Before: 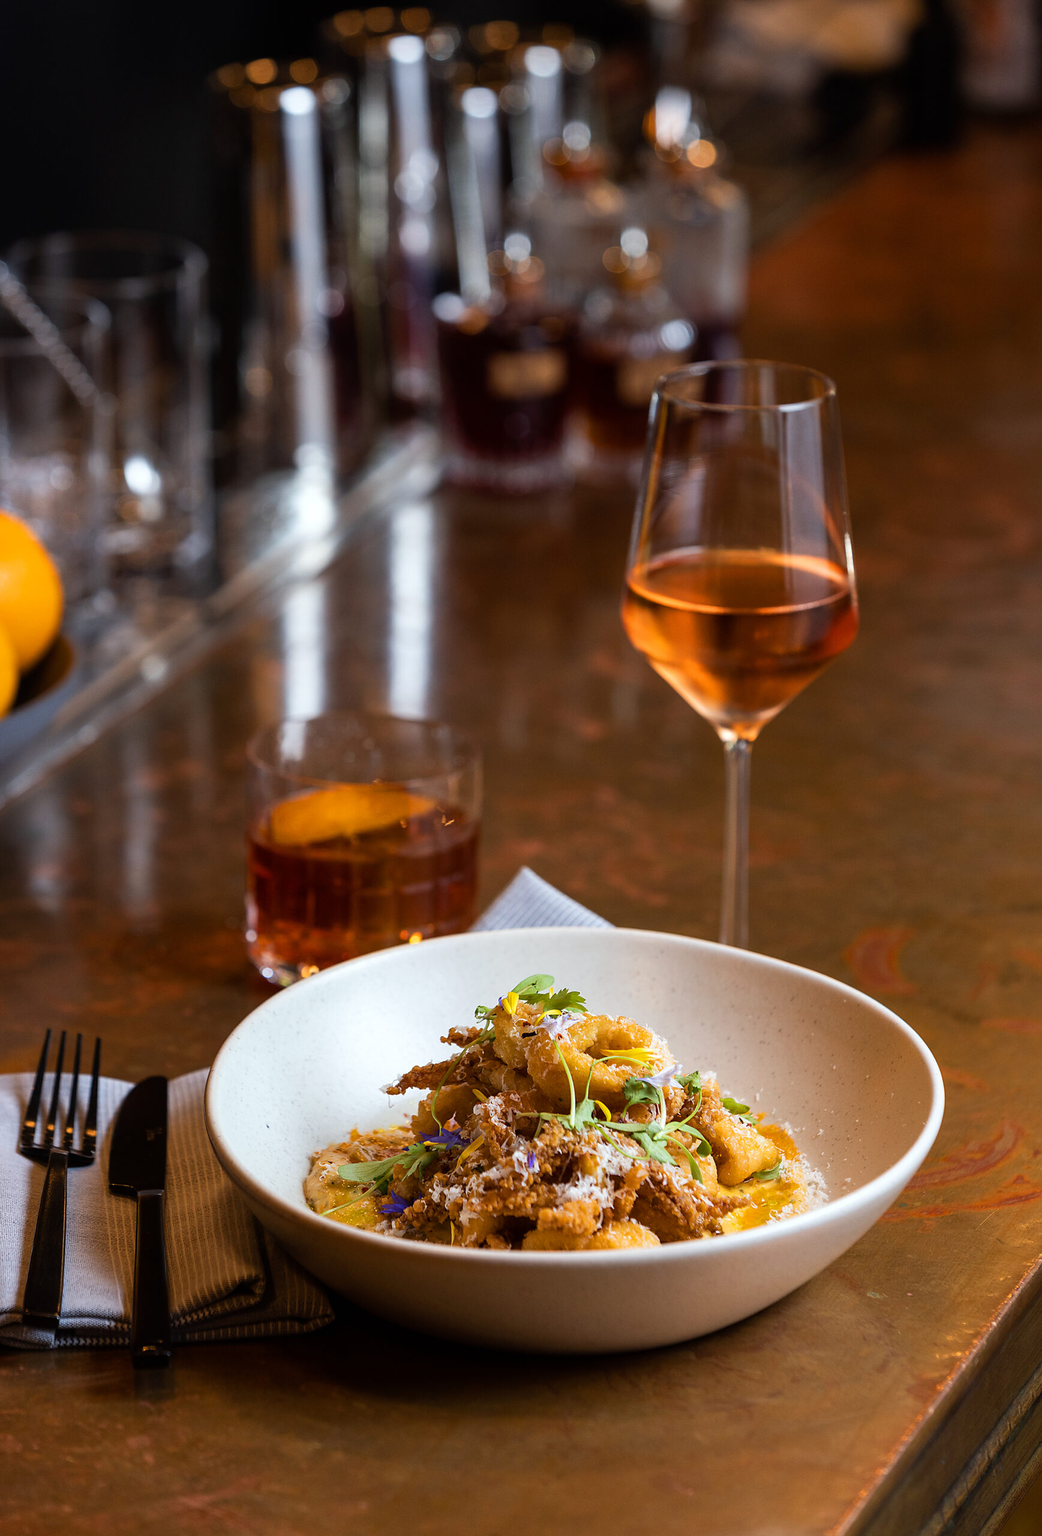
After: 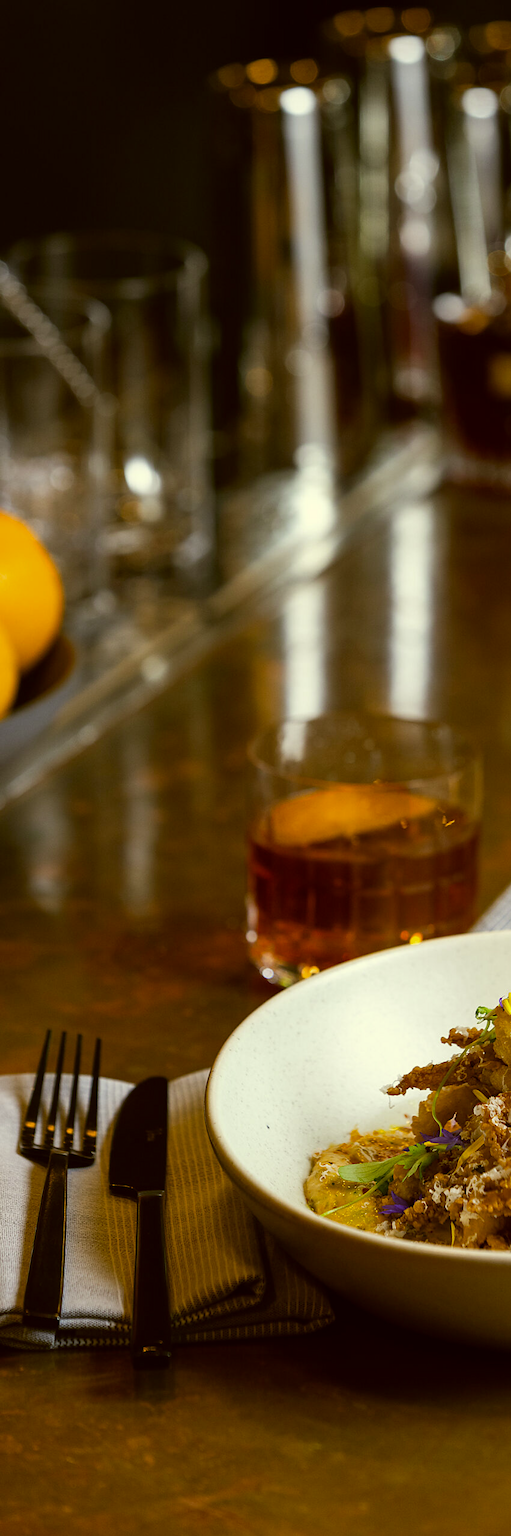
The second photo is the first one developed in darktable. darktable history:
color correction: highlights a* 0.162, highlights b* 29.53, shadows a* -0.162, shadows b* 21.09
crop and rotate: left 0%, top 0%, right 50.845%
white balance: red 0.924, blue 1.095
